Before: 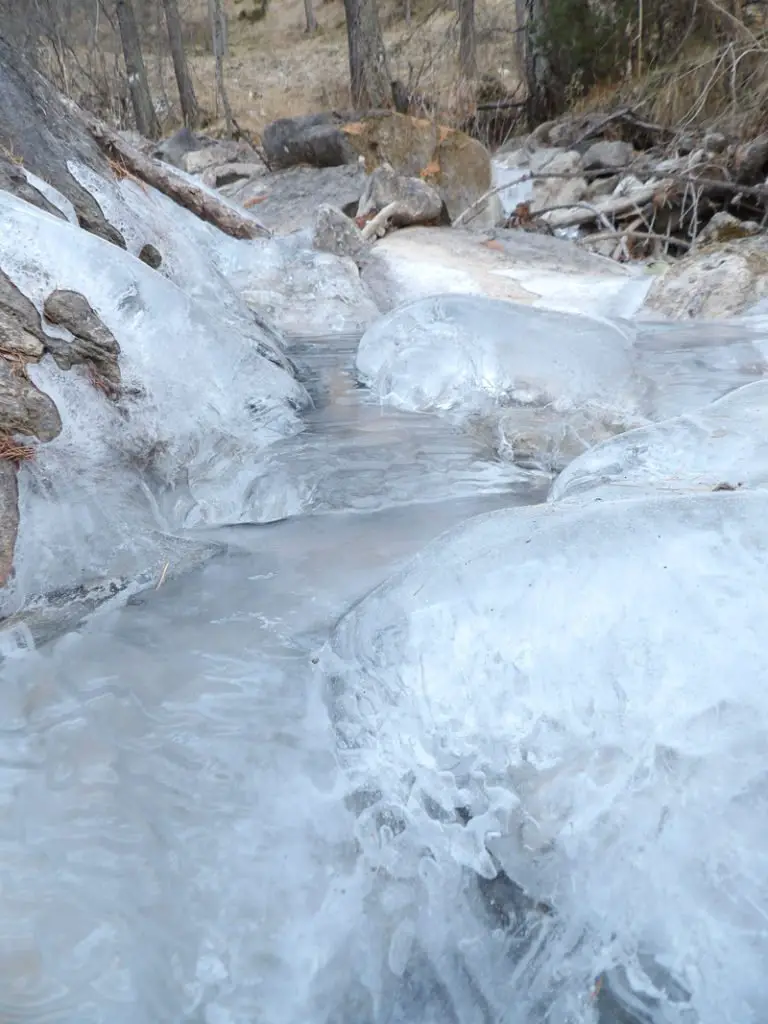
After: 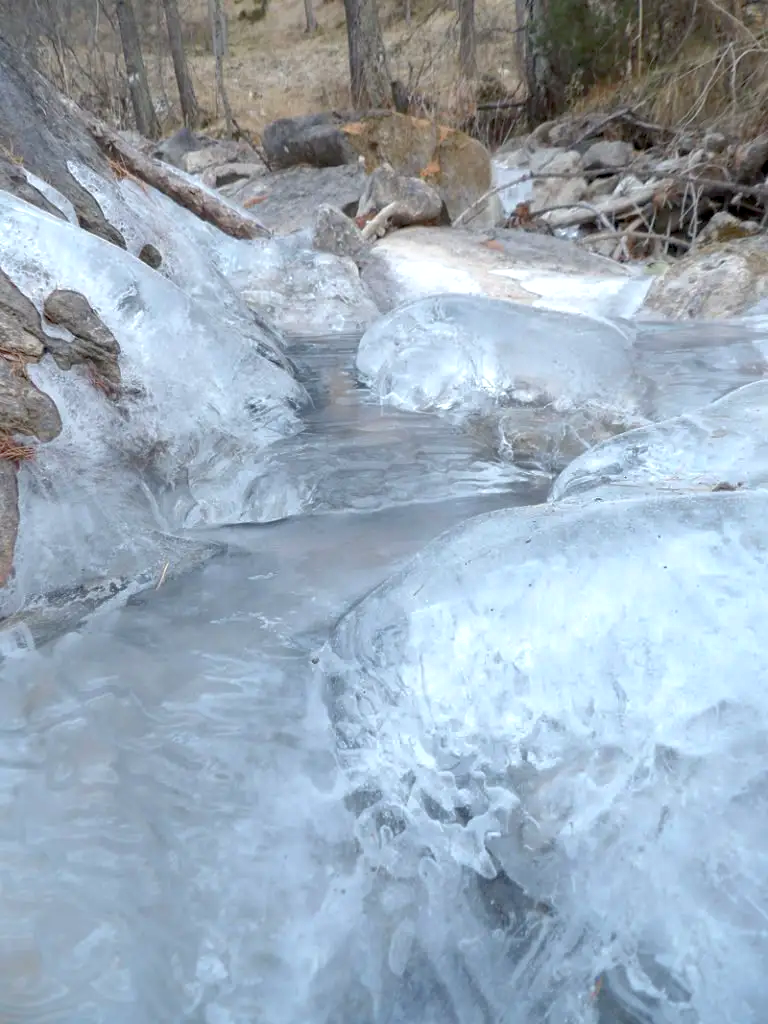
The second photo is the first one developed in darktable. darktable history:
exposure: black level correction 0.005, exposure 0.001 EV, compensate highlight preservation false
shadows and highlights: on, module defaults
levels: levels [0, 0.476, 0.951]
